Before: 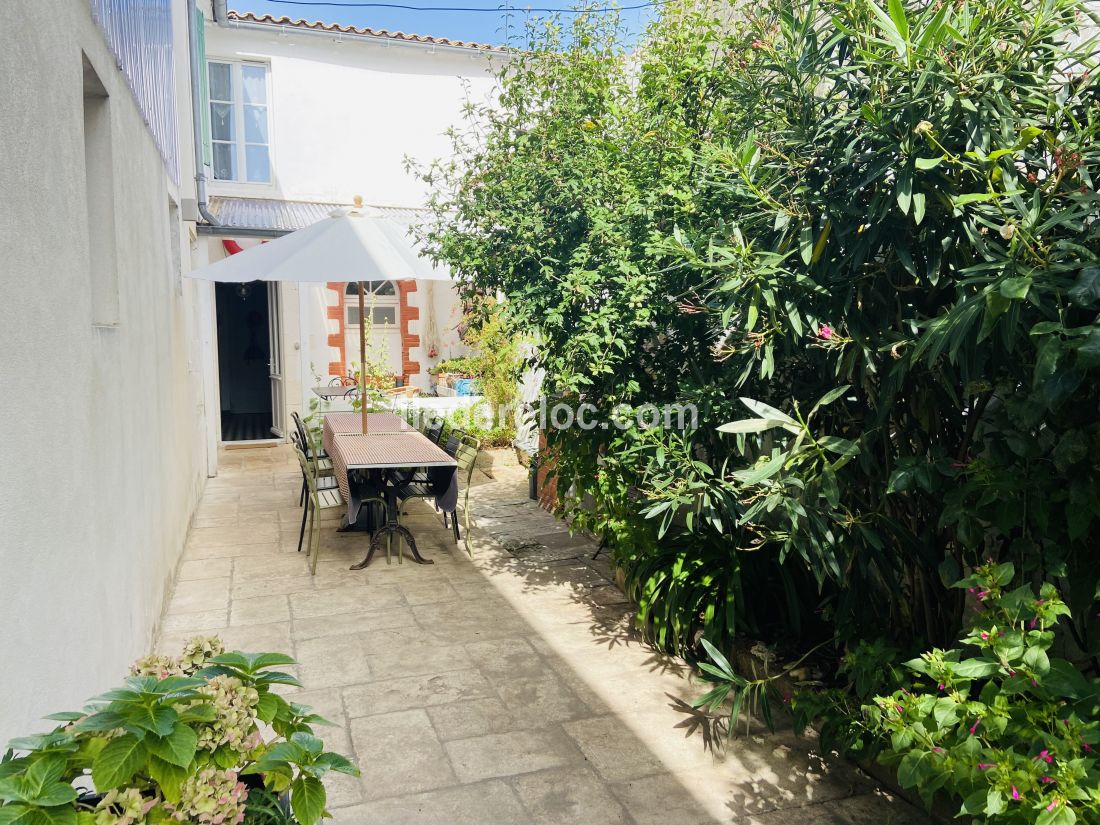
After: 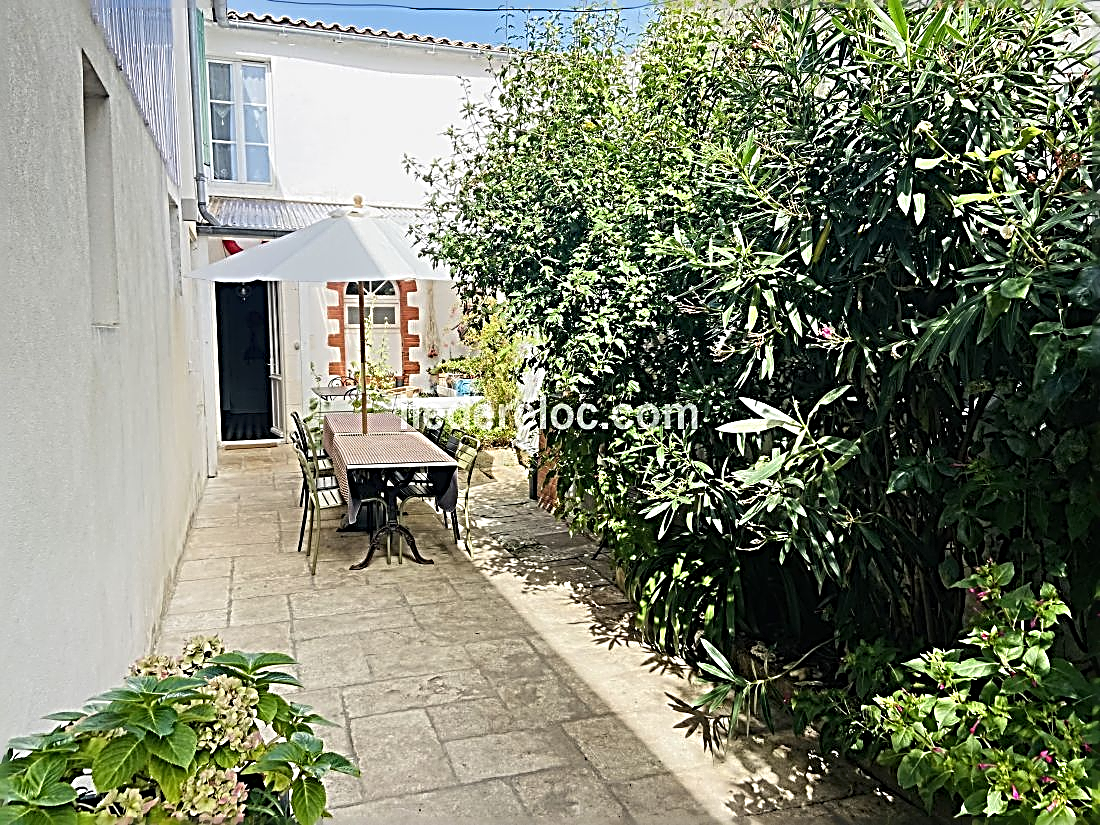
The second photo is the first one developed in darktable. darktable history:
sharpen: radius 3.193, amount 1.746
